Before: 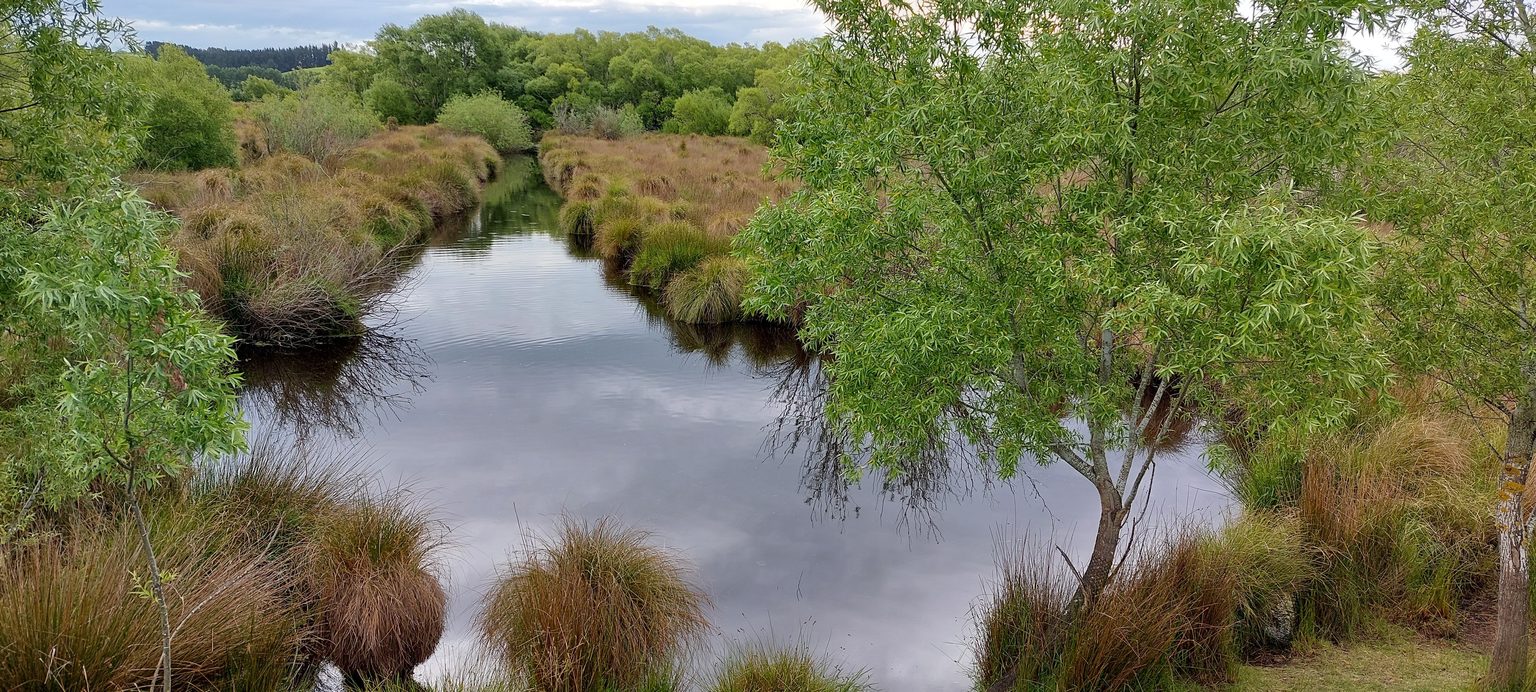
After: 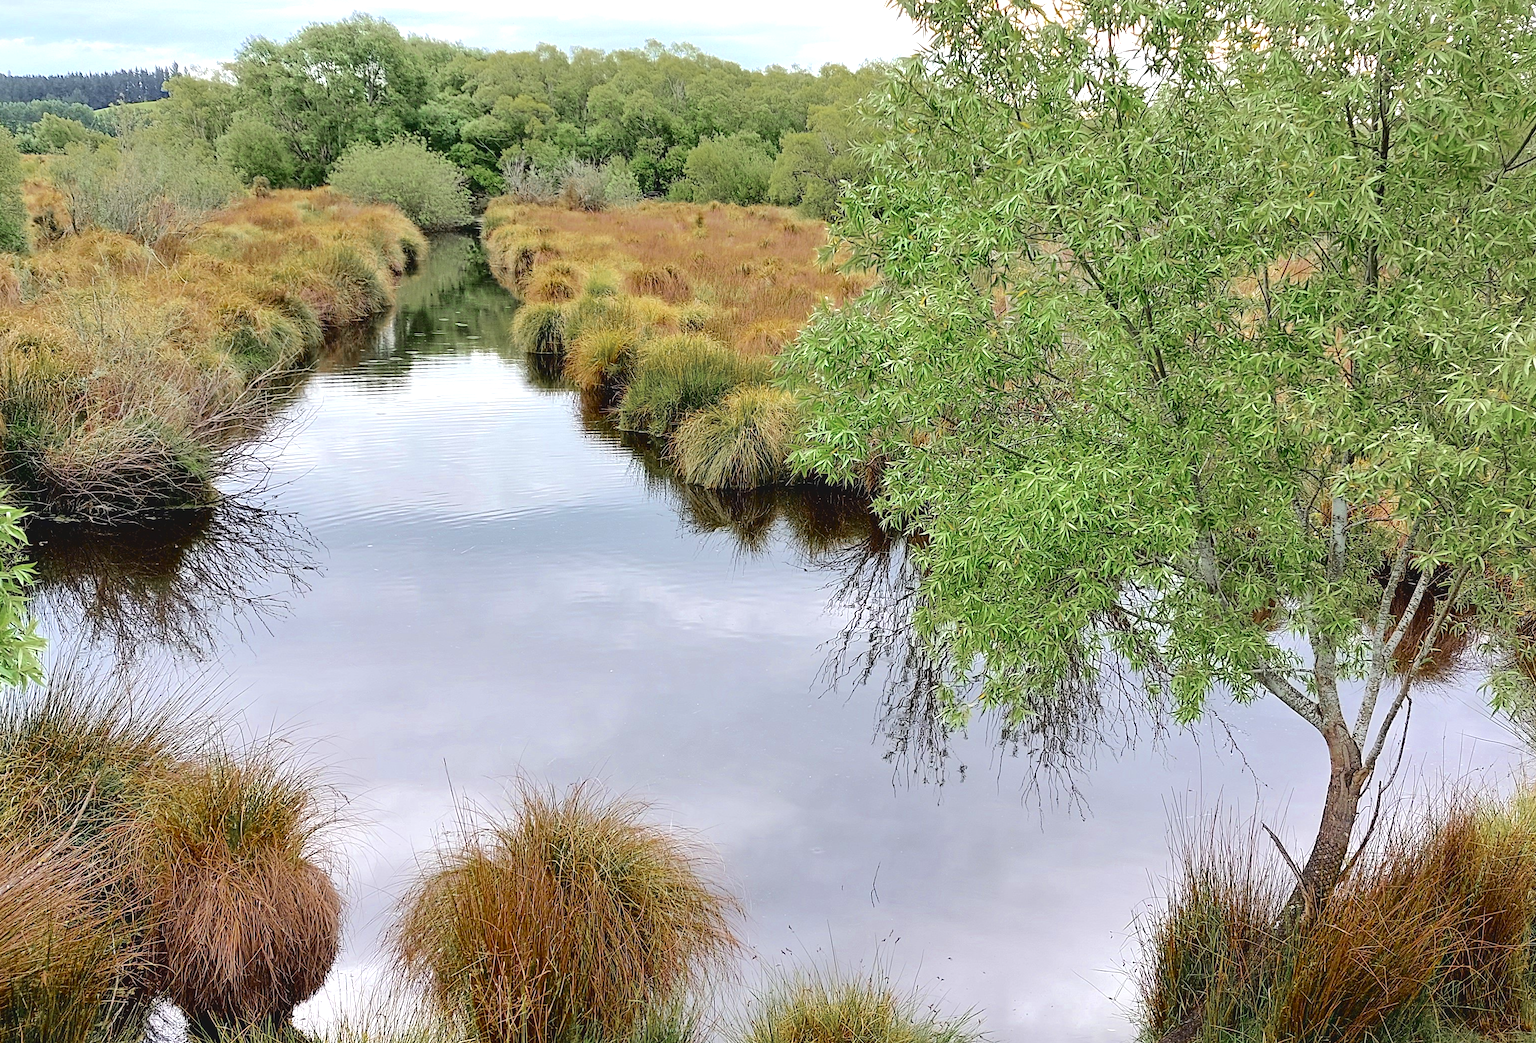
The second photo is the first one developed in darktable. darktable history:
color zones: curves: ch0 [(0.11, 0.396) (0.195, 0.36) (0.25, 0.5) (0.303, 0.412) (0.357, 0.544) (0.75, 0.5) (0.967, 0.328)]; ch1 [(0, 0.468) (0.112, 0.512) (0.202, 0.6) (0.25, 0.5) (0.307, 0.352) (0.357, 0.544) (0.75, 0.5) (0.963, 0.524)]
tone curve: curves: ch0 [(0, 0) (0.003, 0.064) (0.011, 0.065) (0.025, 0.061) (0.044, 0.068) (0.069, 0.083) (0.1, 0.102) (0.136, 0.126) (0.177, 0.172) (0.224, 0.225) (0.277, 0.306) (0.335, 0.397) (0.399, 0.483) (0.468, 0.56) (0.543, 0.634) (0.623, 0.708) (0.709, 0.77) (0.801, 0.832) (0.898, 0.899) (1, 1)], color space Lab, independent channels, preserve colors none
crop and rotate: left 14.316%, right 19.38%
exposure: black level correction 0, exposure 0.696 EV, compensate highlight preservation false
